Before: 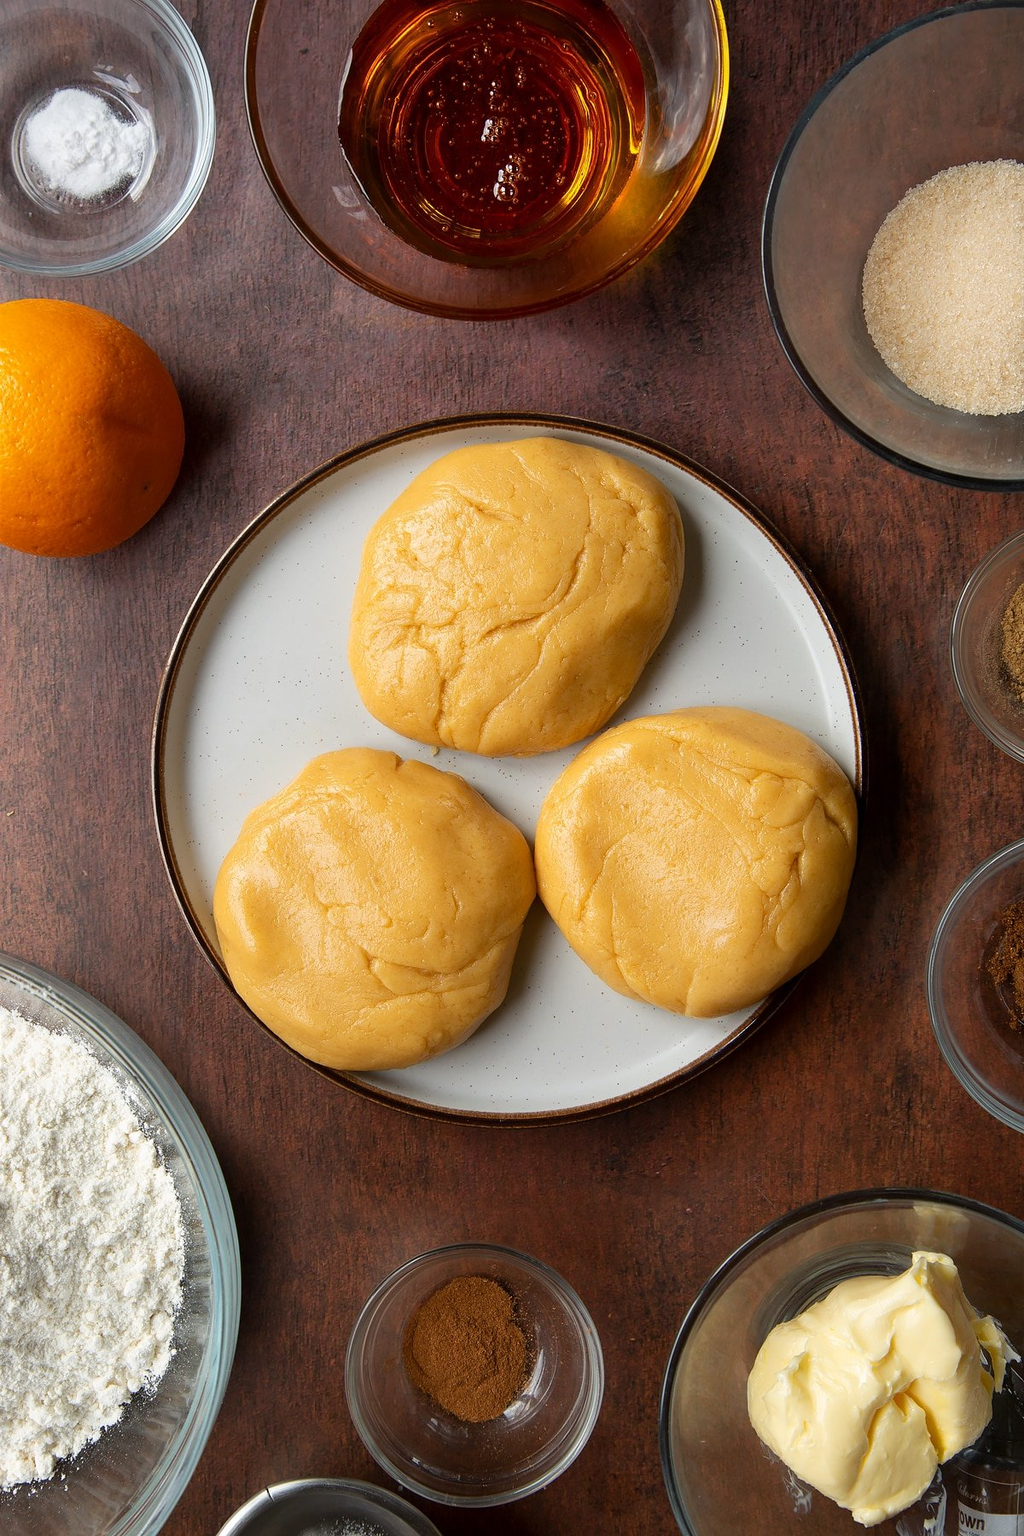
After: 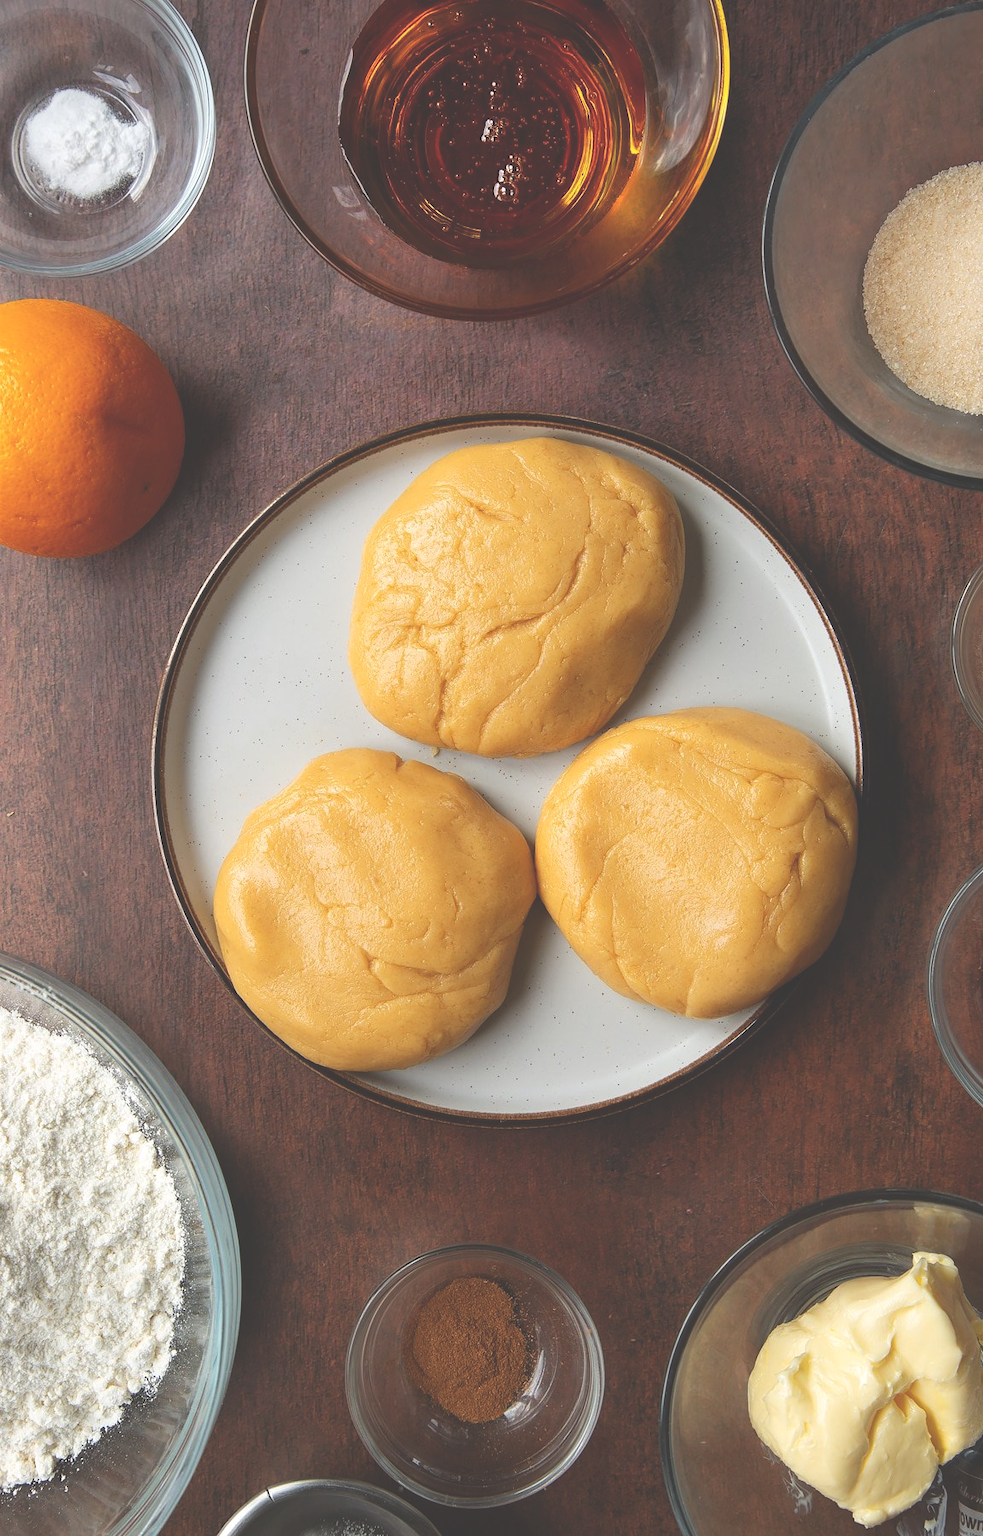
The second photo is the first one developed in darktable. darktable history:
exposure: black level correction -0.04, exposure 0.063 EV, compensate highlight preservation false
crop: right 3.972%, bottom 0.016%
